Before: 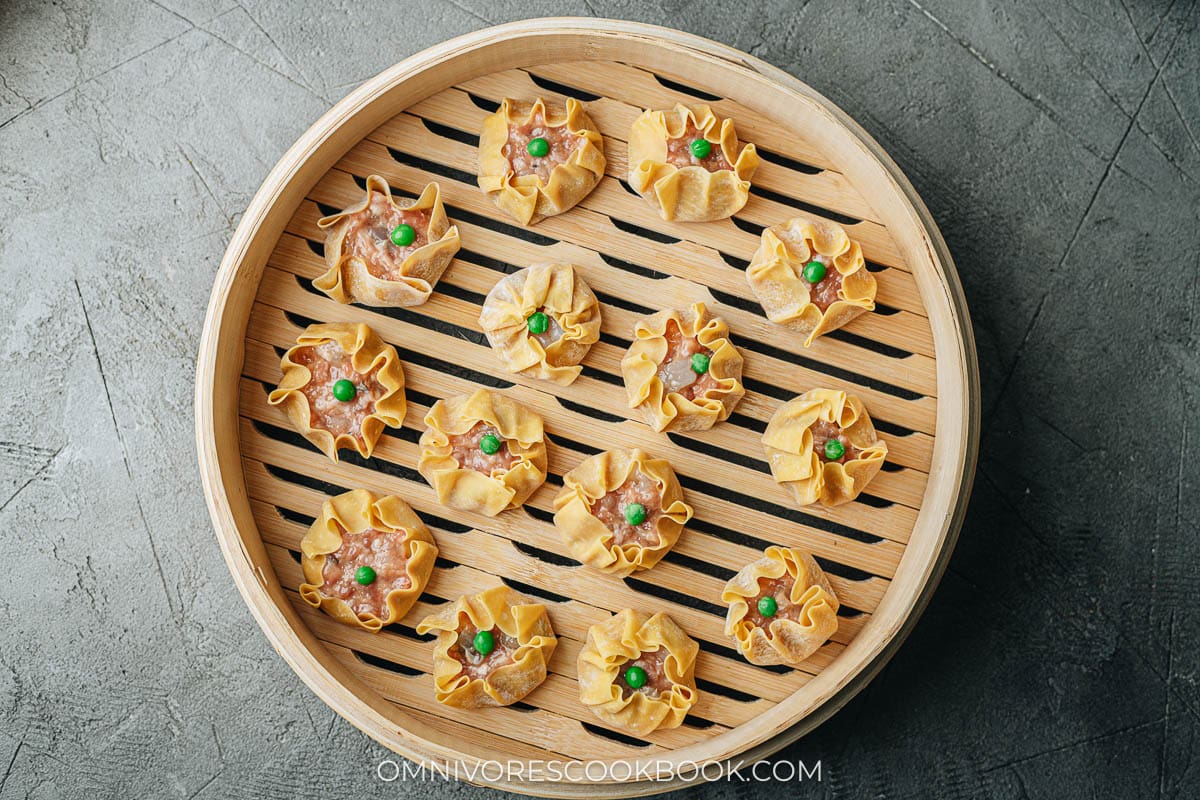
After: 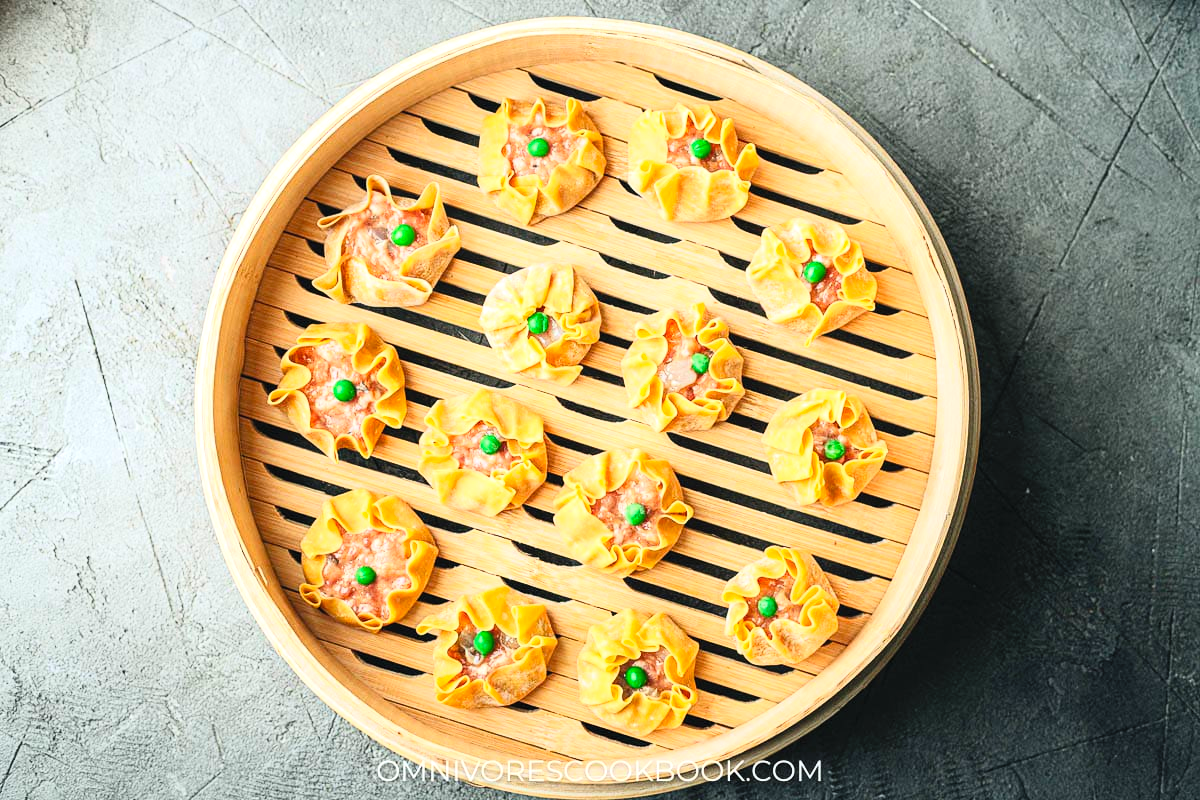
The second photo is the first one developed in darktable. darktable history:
contrast brightness saturation: contrast 0.239, brightness 0.262, saturation 0.376
tone equalizer: -8 EV -0.443 EV, -7 EV -0.405 EV, -6 EV -0.319 EV, -5 EV -0.213 EV, -3 EV 0.22 EV, -2 EV 0.321 EV, -1 EV 0.412 EV, +0 EV 0.414 EV
